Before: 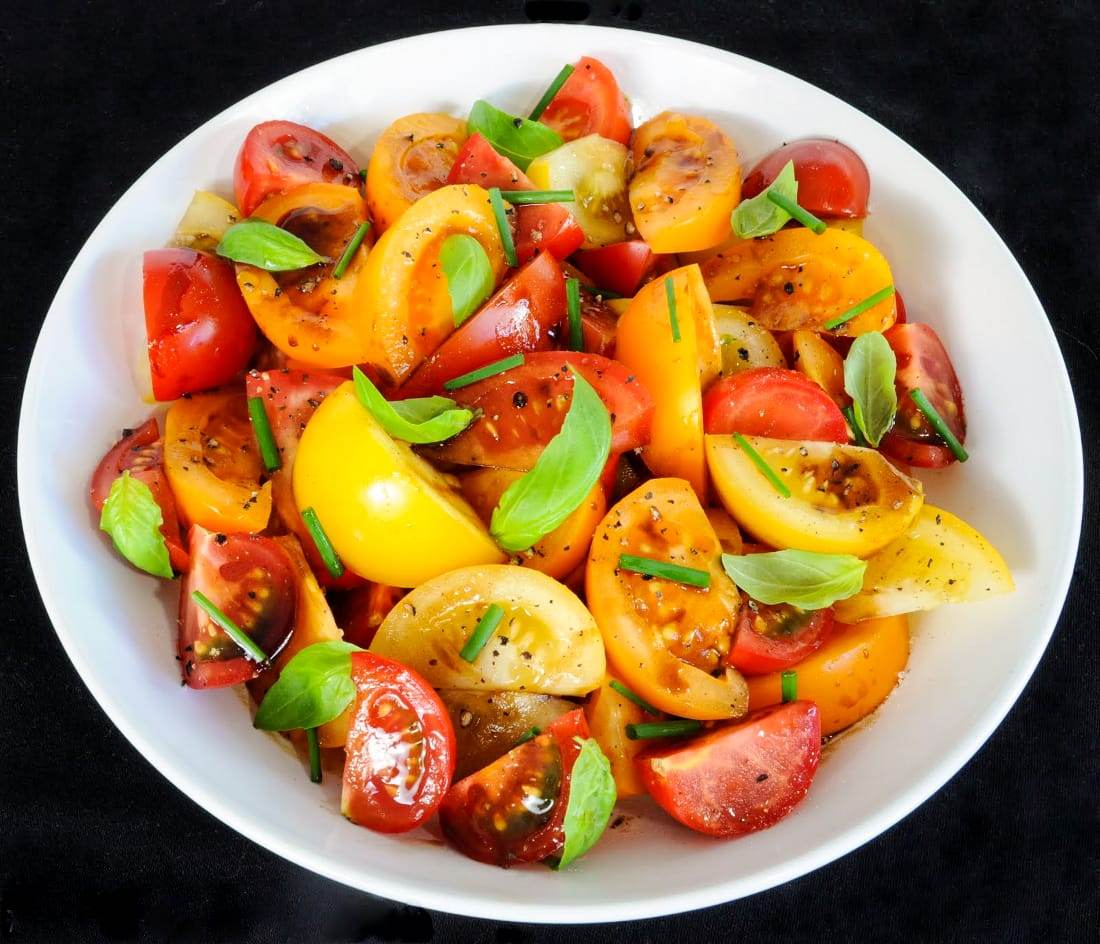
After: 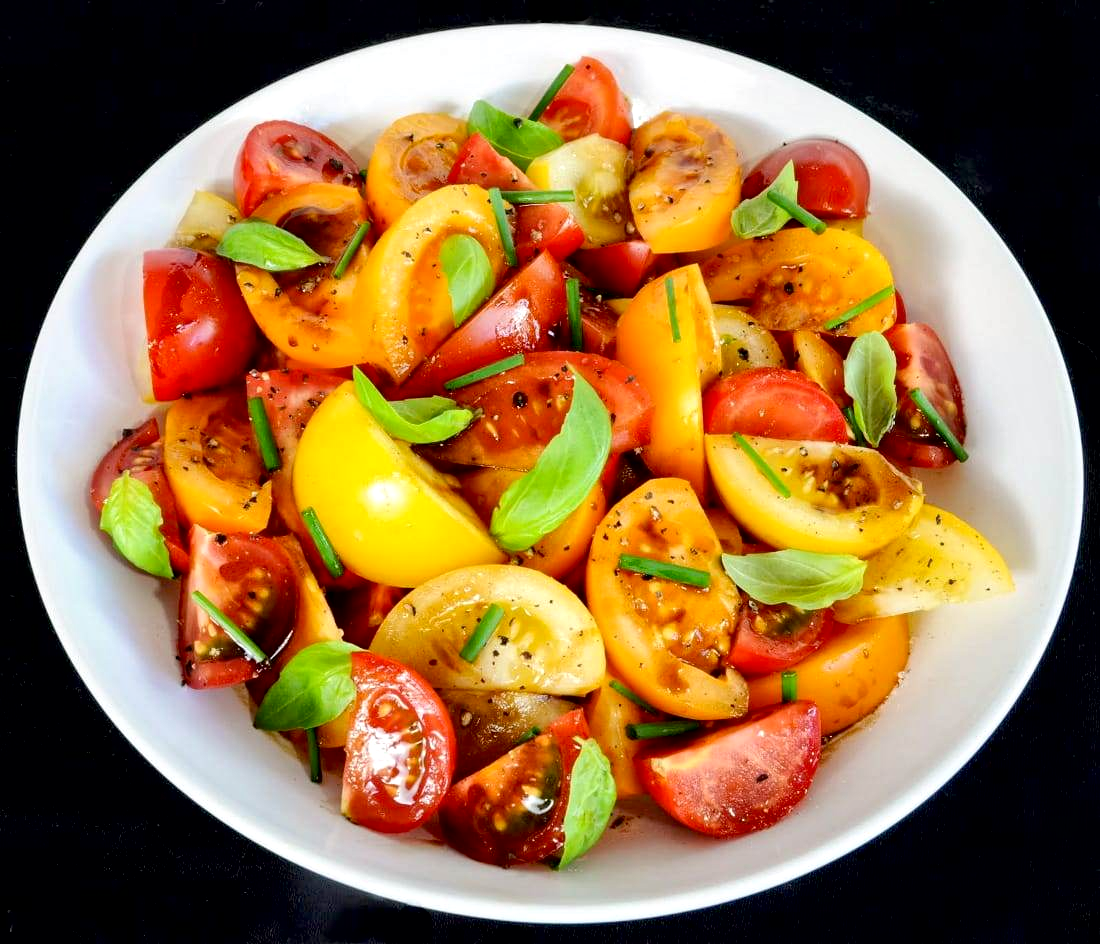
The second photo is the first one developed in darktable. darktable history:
shadows and highlights: shadows 11.2, white point adjustment 1.31, highlights -0.356, soften with gaussian
exposure: black level correction 0.009, compensate highlight preservation false
local contrast: mode bilateral grid, contrast 31, coarseness 24, midtone range 0.2
